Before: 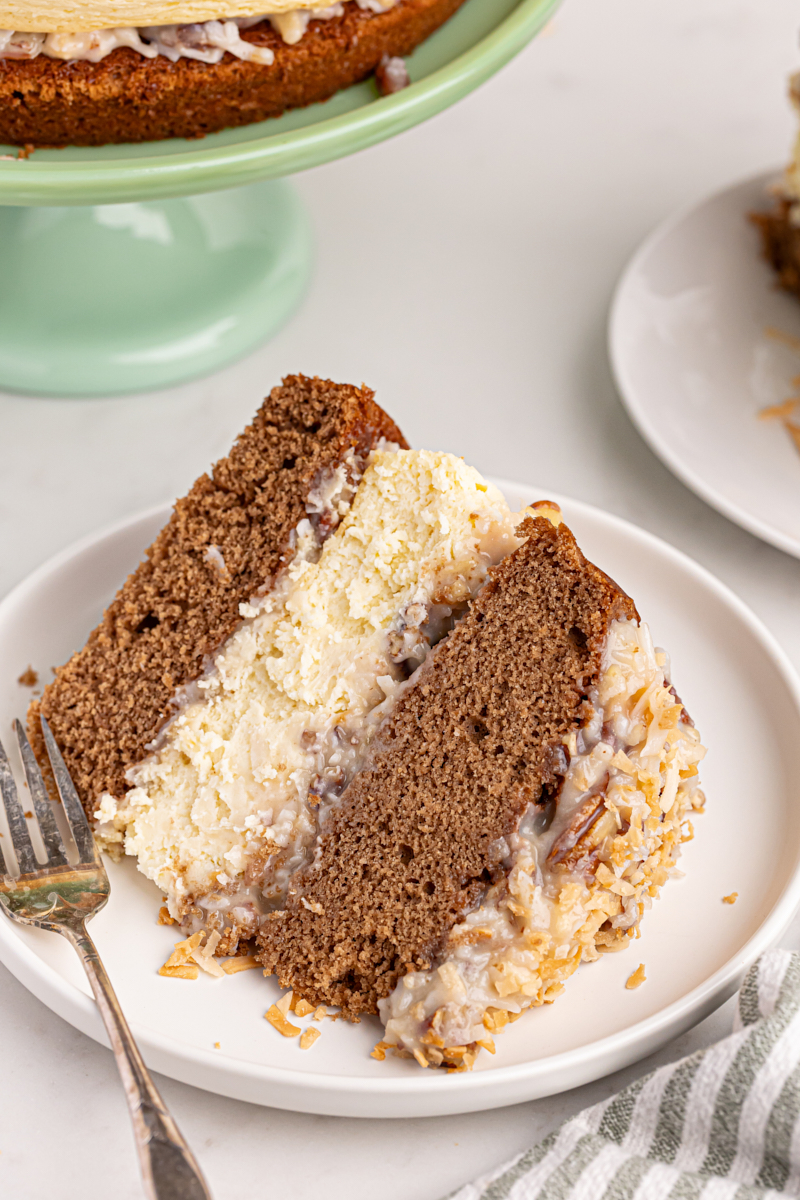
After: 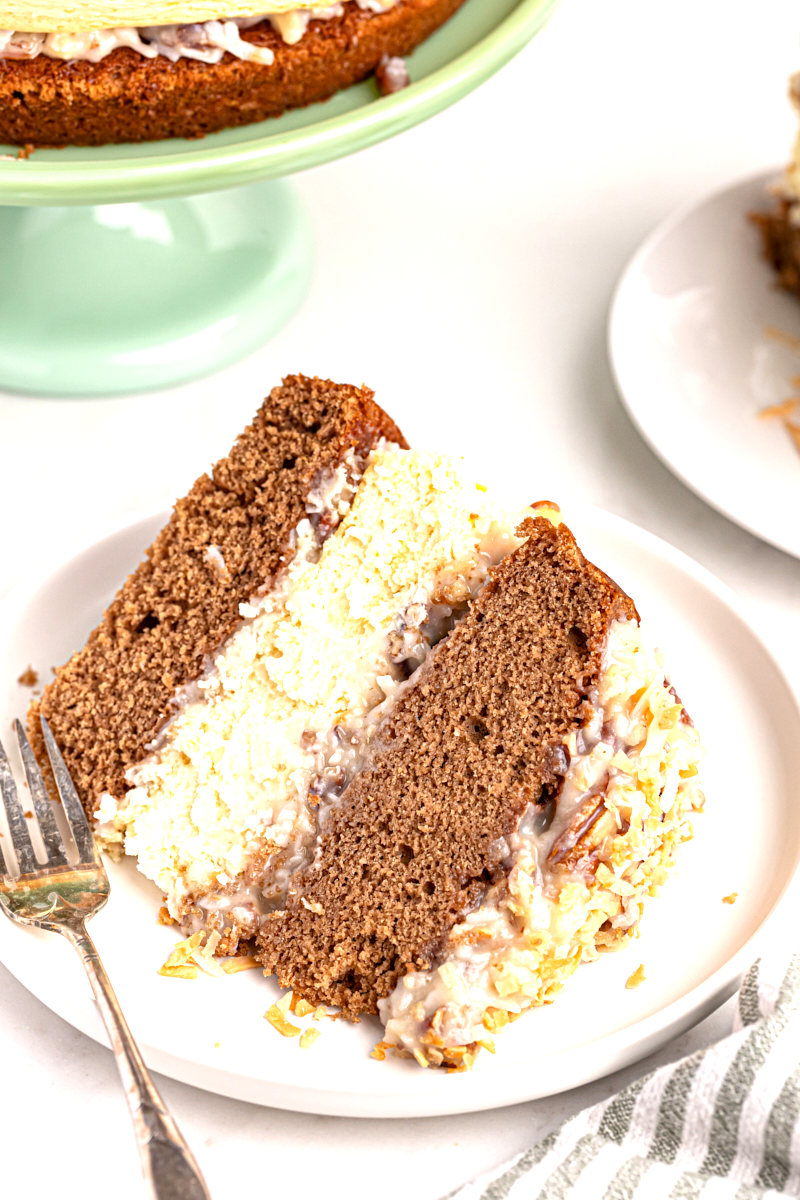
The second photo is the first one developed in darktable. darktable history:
exposure: black level correction 0, exposure 0.694 EV, compensate highlight preservation false
local contrast: highlights 102%, shadows 101%, detail 120%, midtone range 0.2
